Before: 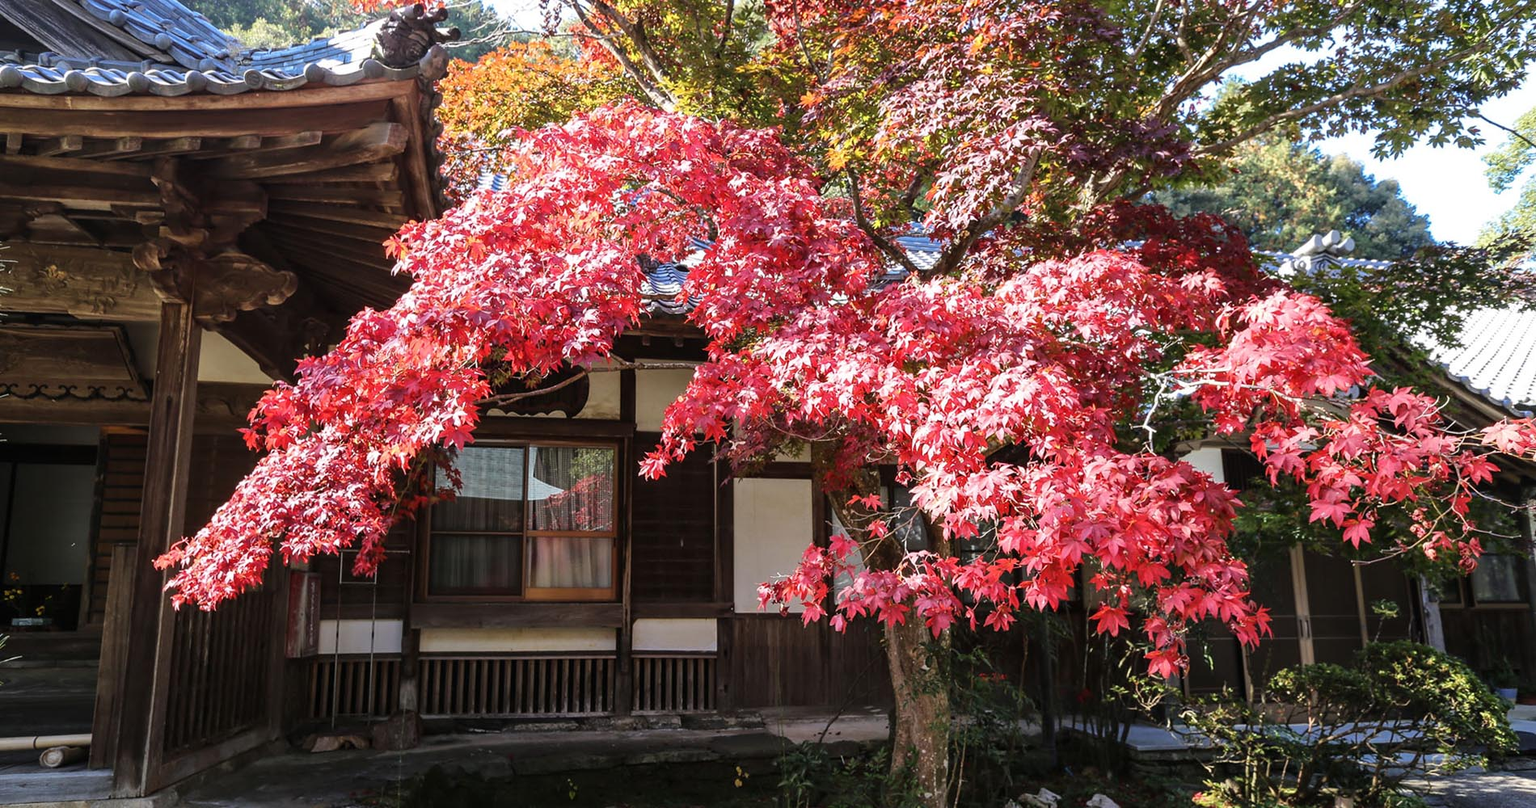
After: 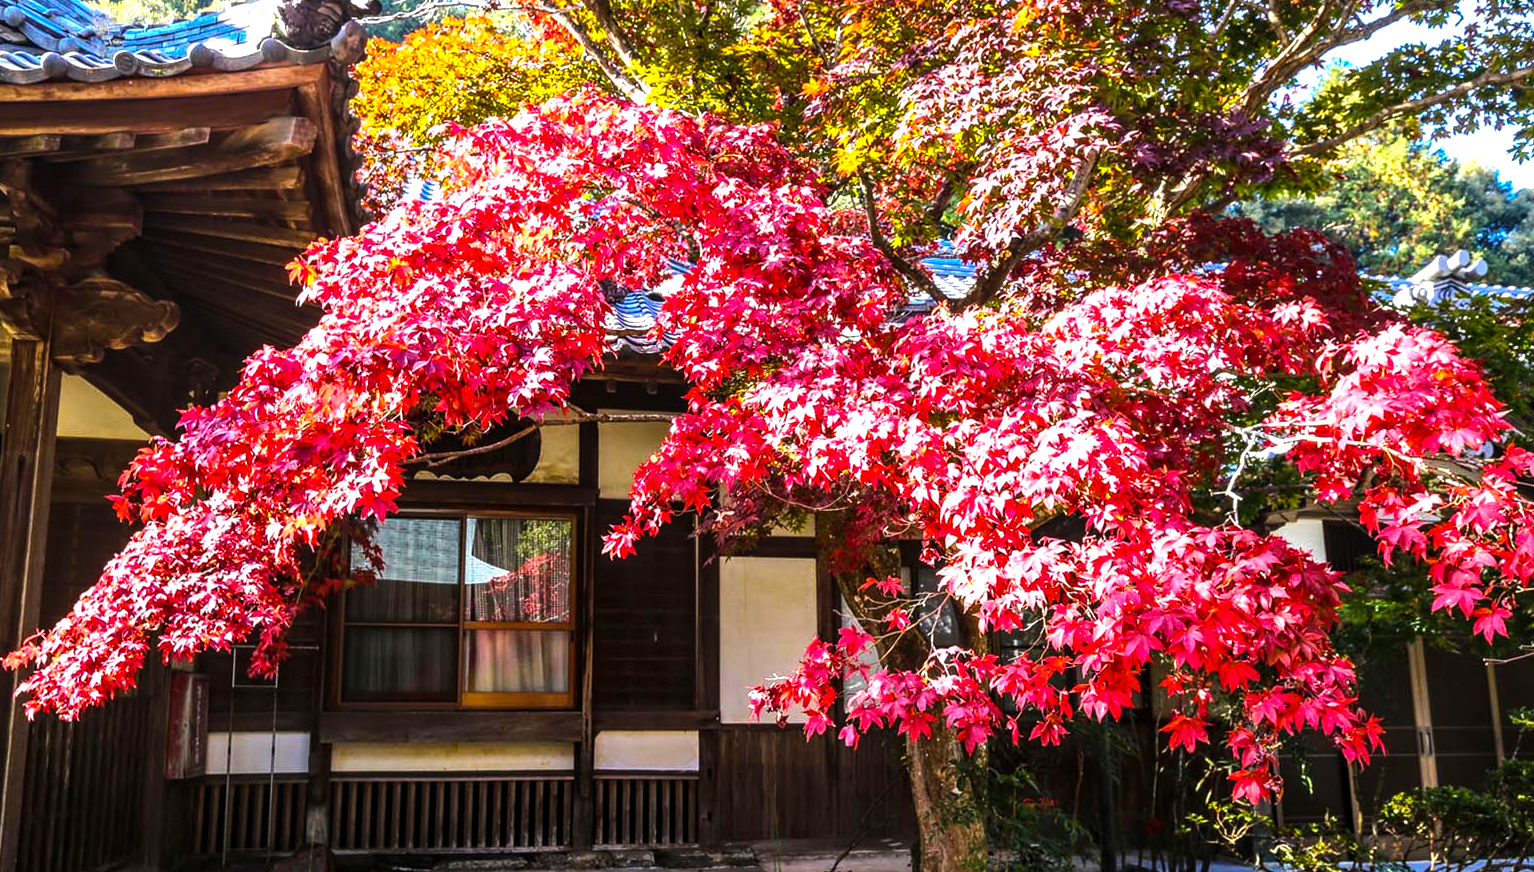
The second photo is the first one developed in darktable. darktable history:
color balance rgb: highlights gain › luminance 18.04%, linear chroma grading › global chroma 14.642%, perceptual saturation grading › global saturation 8.935%, perceptual brilliance grading › highlights 19.792%, perceptual brilliance grading › mid-tones 20.661%, perceptual brilliance grading › shadows -20.847%, global vibrance 50.615%
local contrast: on, module defaults
crop: left 9.909%, top 3.543%, right 9.309%, bottom 9.211%
